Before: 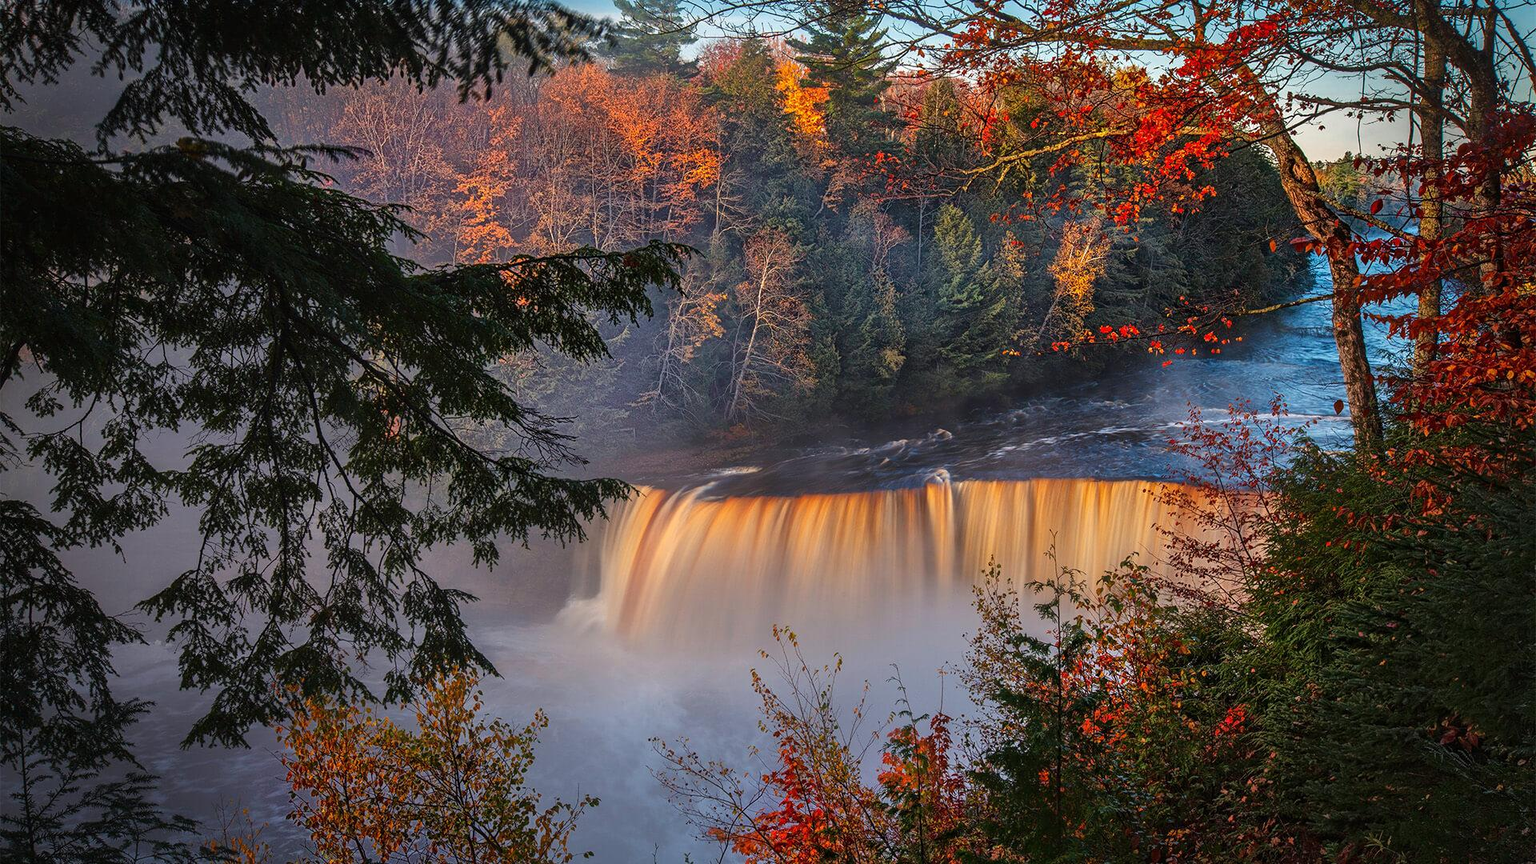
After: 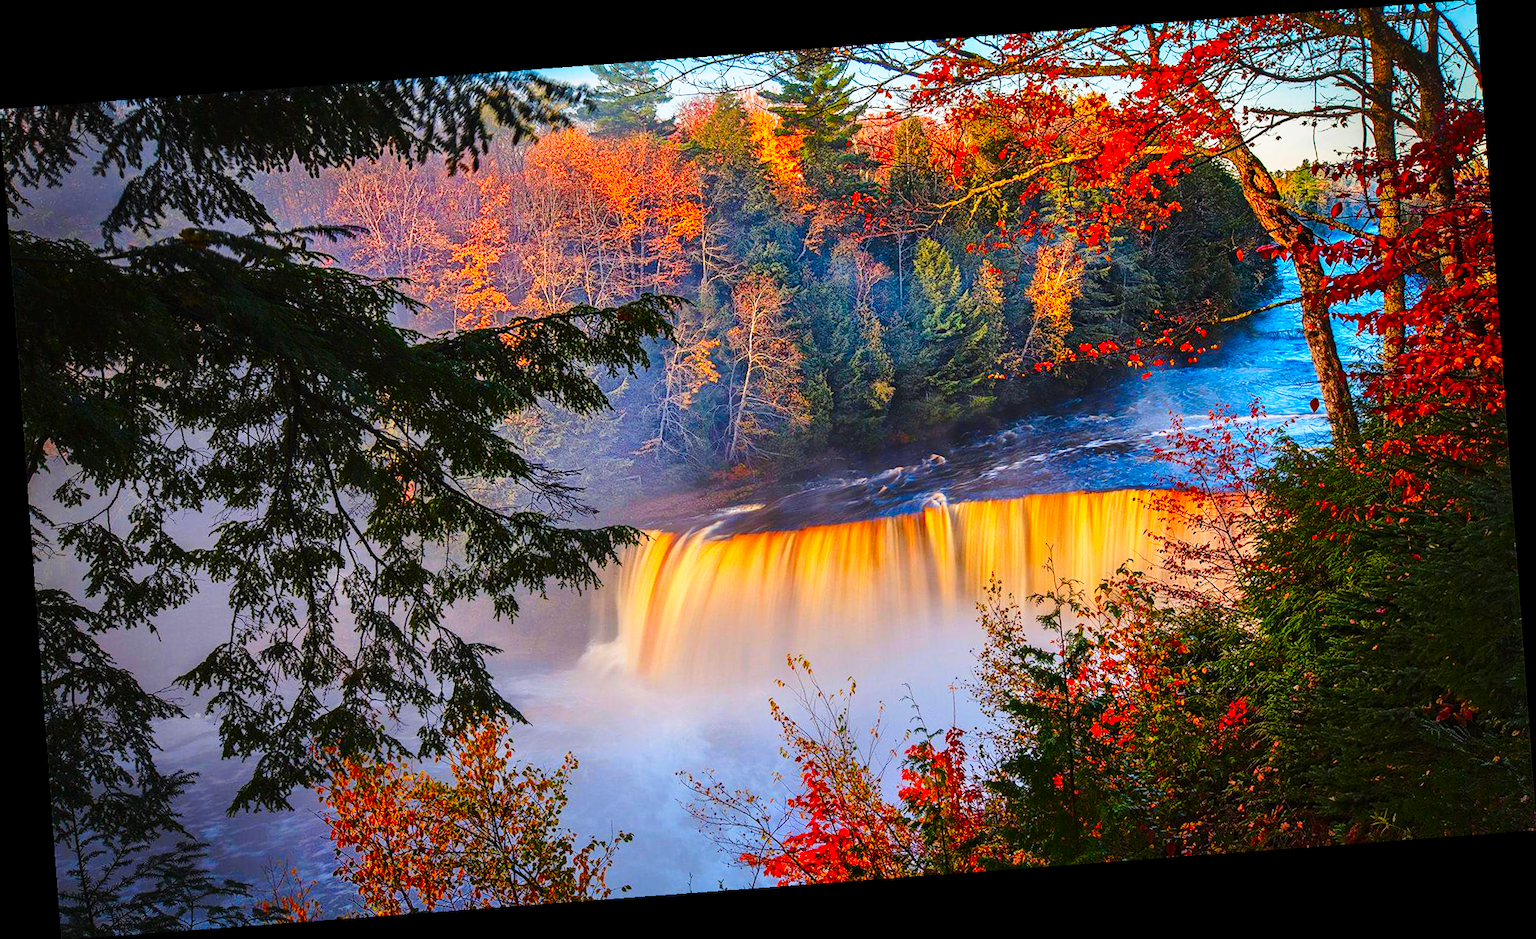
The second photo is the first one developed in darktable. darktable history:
exposure: compensate highlight preservation false
base curve: curves: ch0 [(0, 0) (0.028, 0.03) (0.121, 0.232) (0.46, 0.748) (0.859, 0.968) (1, 1)], preserve colors none
rotate and perspective: rotation -4.25°, automatic cropping off
color contrast: green-magenta contrast 1.55, blue-yellow contrast 1.83
